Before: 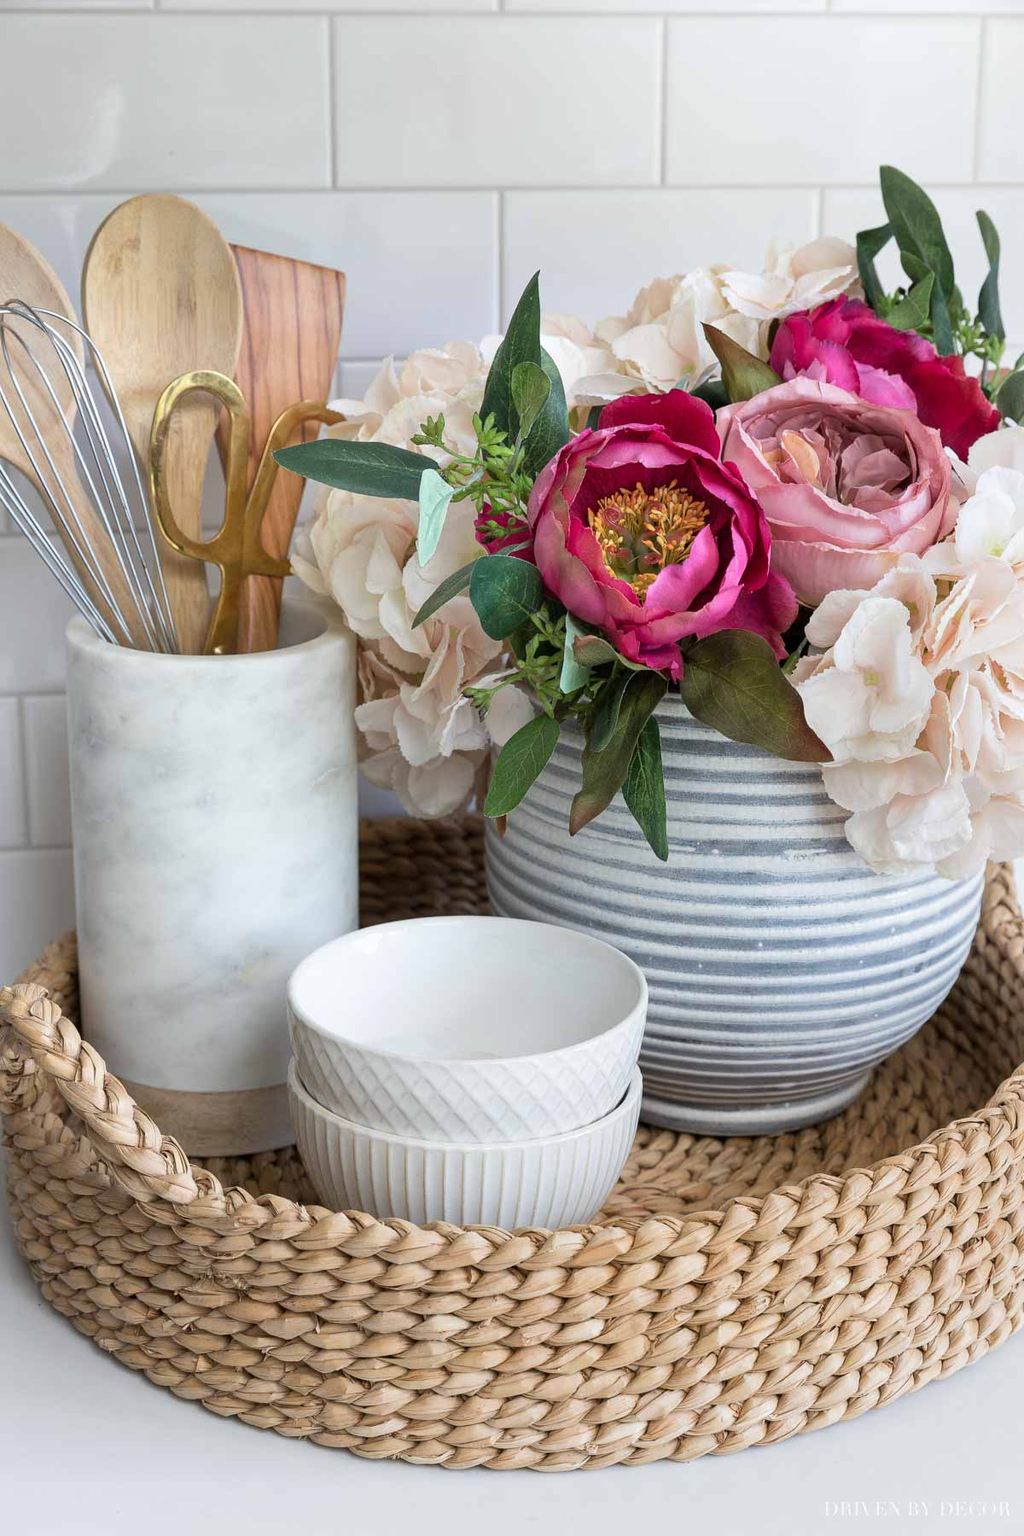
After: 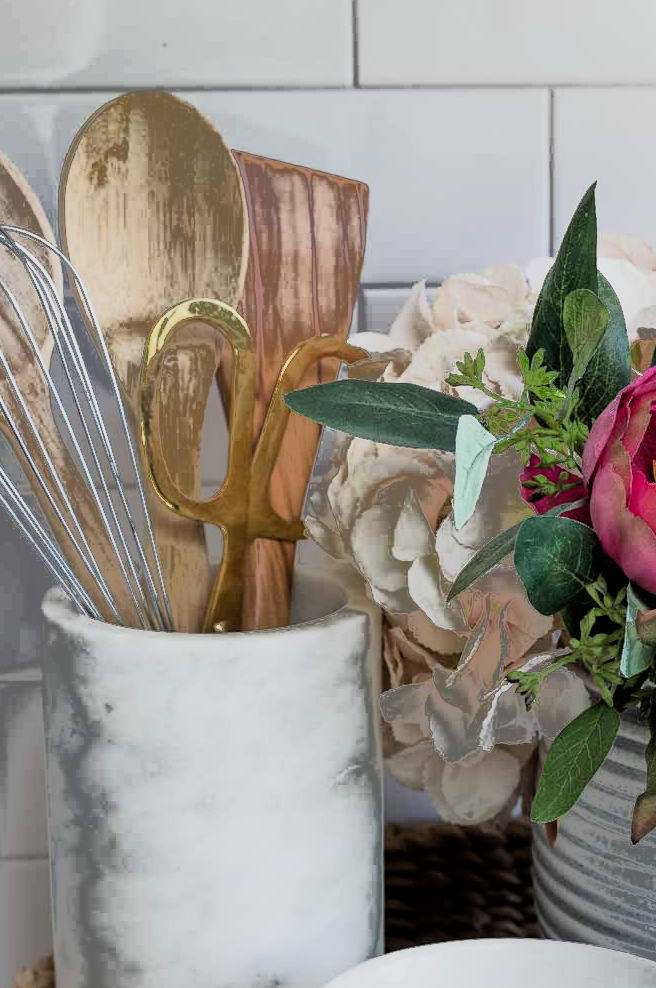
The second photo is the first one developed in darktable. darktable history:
fill light: exposure -0.73 EV, center 0.69, width 2.2
crop and rotate: left 3.047%, top 7.509%, right 42.236%, bottom 37.598%
filmic rgb: black relative exposure -5 EV, hardness 2.88, contrast 1.3, highlights saturation mix -10%
